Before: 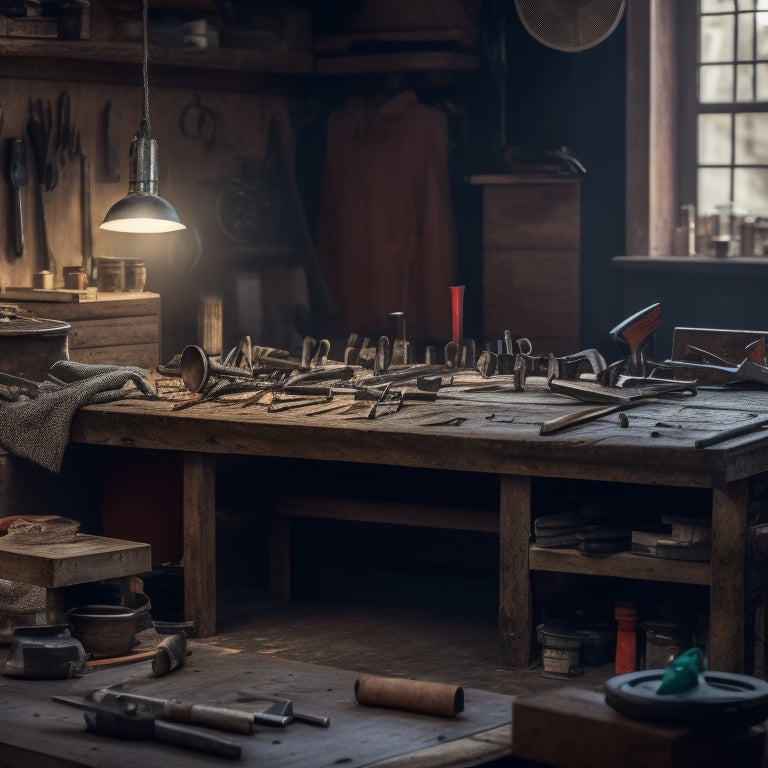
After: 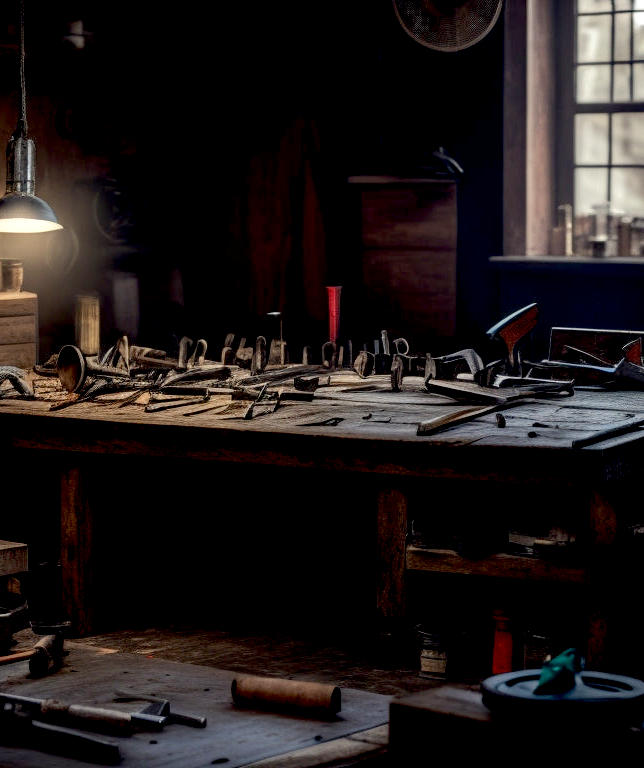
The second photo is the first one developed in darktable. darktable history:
crop: left 16.145%
shadows and highlights: shadows 10, white point adjustment 1, highlights -40
exposure: black level correction 0.025, exposure 0.182 EV, compensate highlight preservation false
